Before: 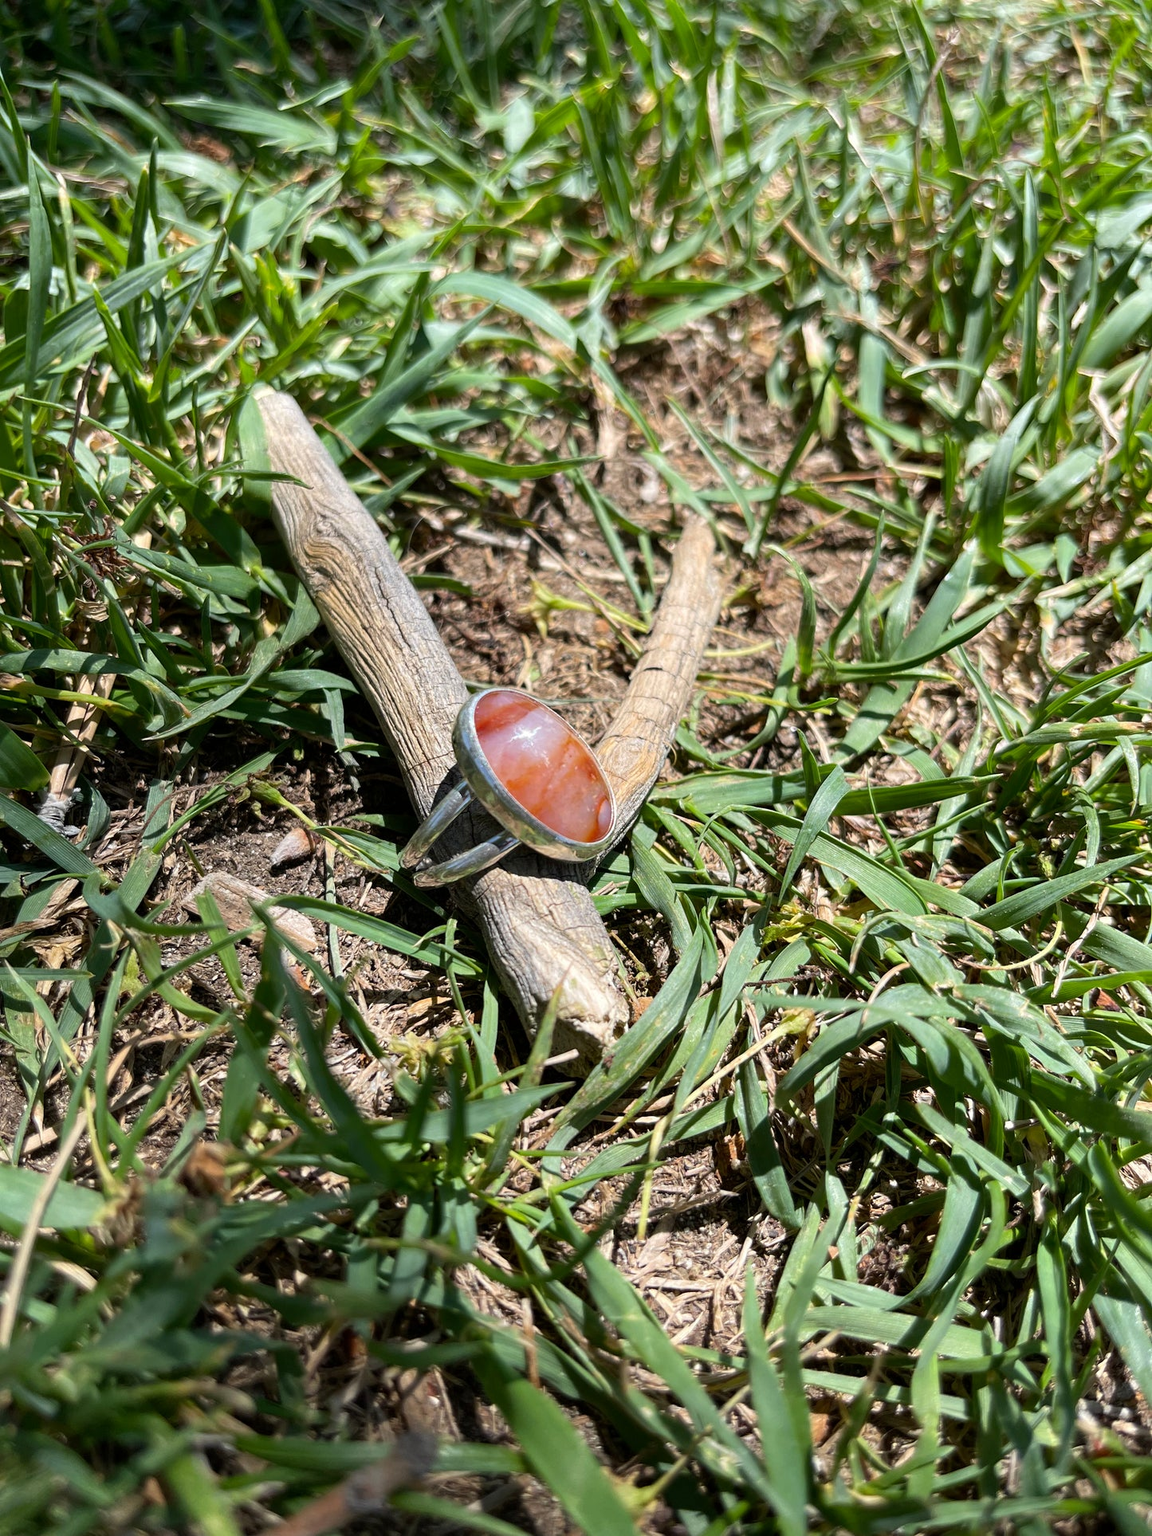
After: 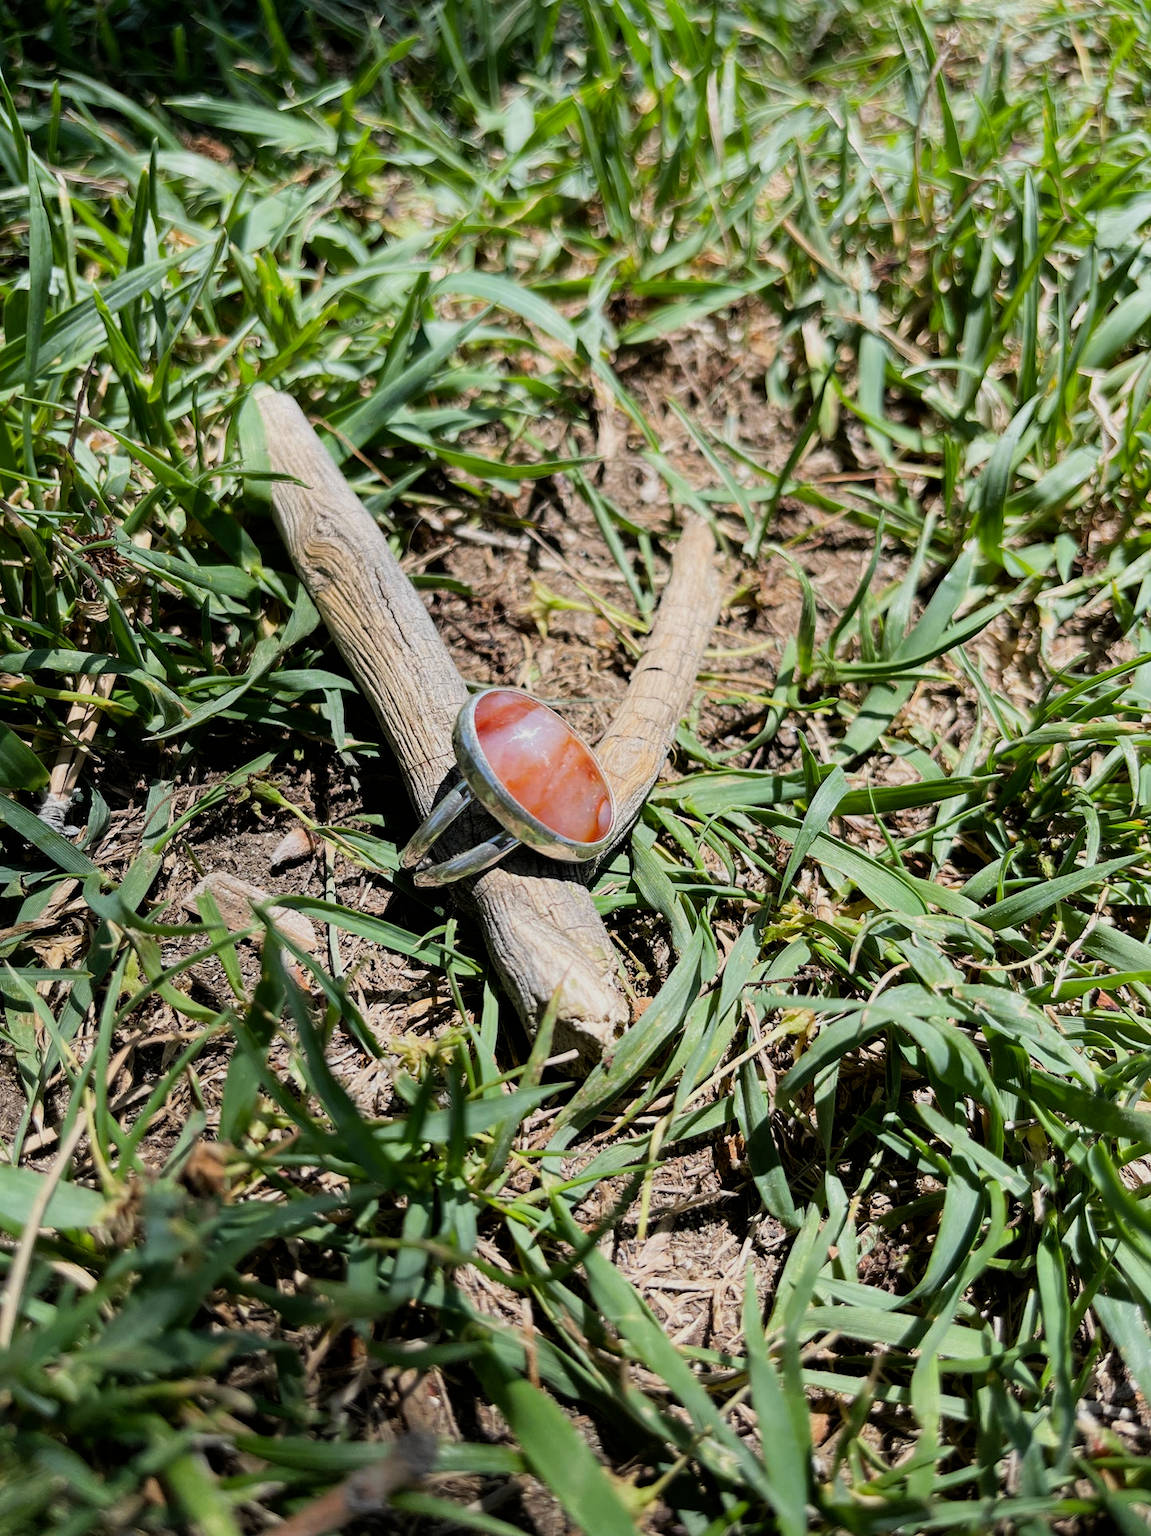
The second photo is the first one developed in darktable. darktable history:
filmic rgb: black relative exposure -7.65 EV, white relative exposure 4.56 EV, hardness 3.61
levels: levels [0, 0.476, 0.951]
